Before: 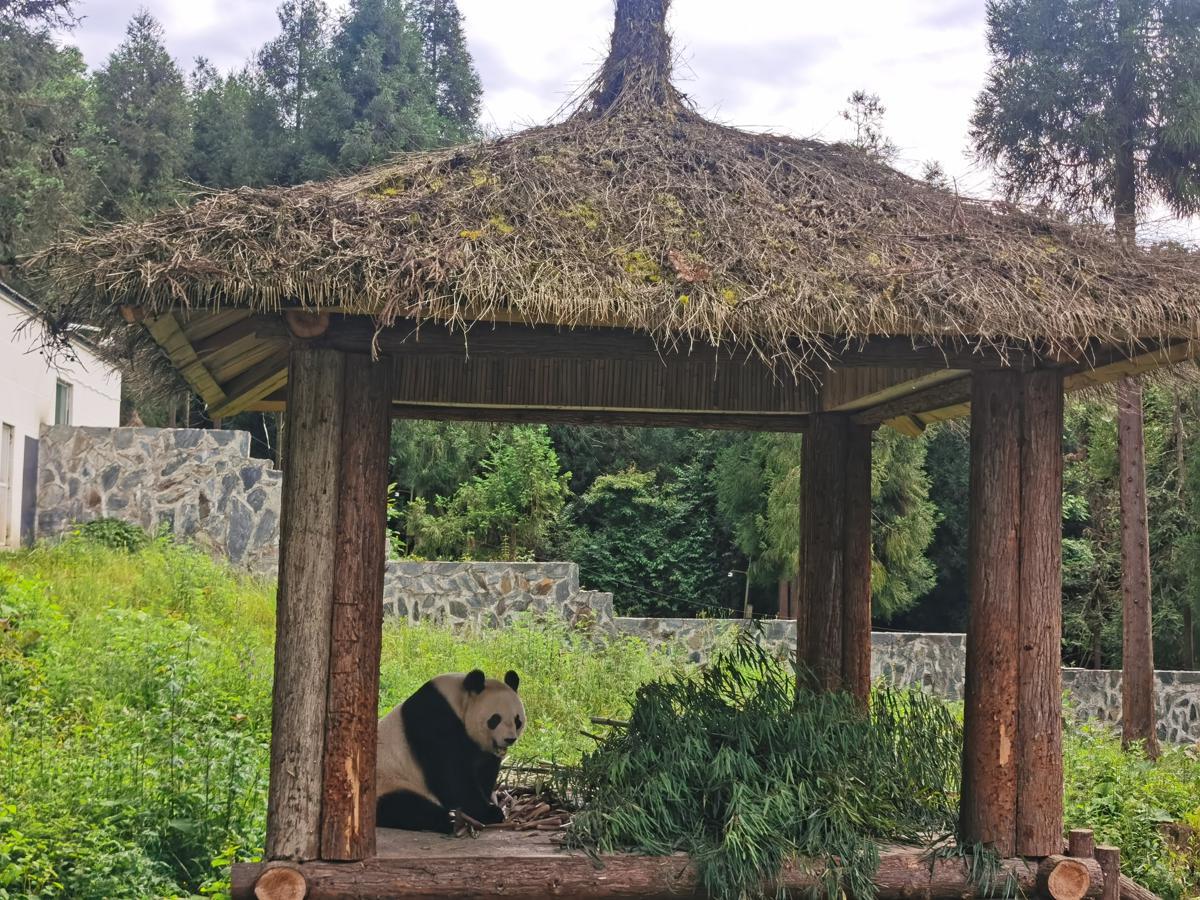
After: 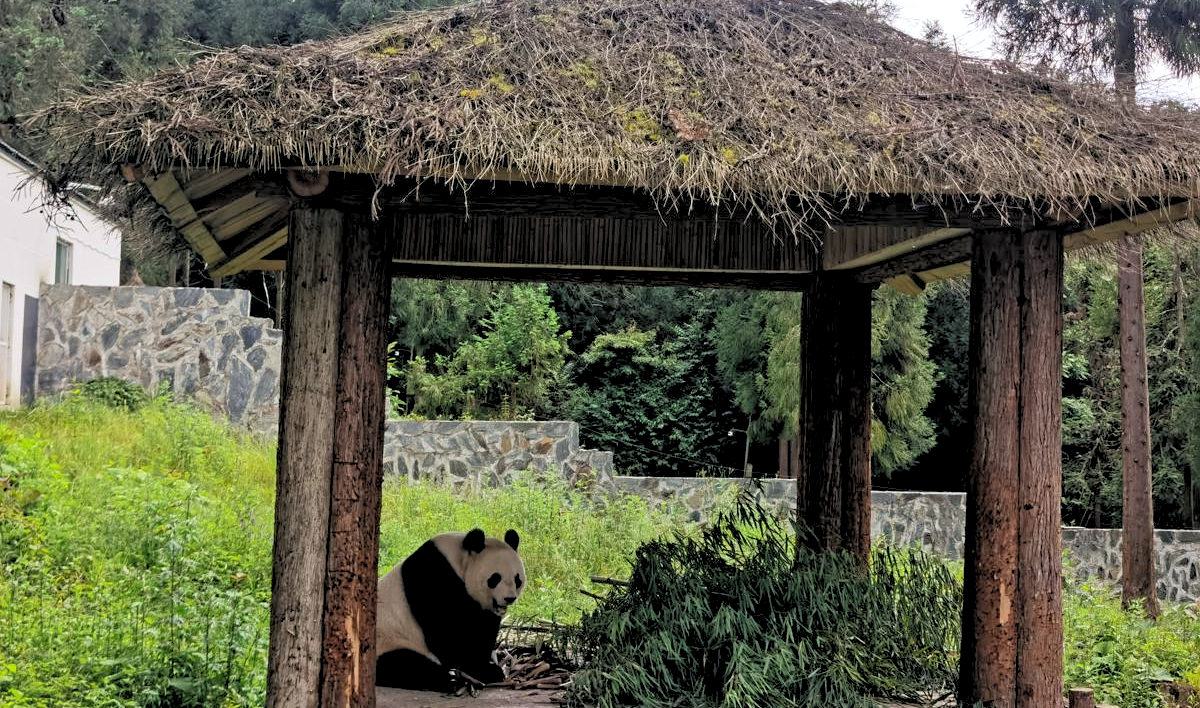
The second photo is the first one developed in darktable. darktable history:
rgb levels: levels [[0.029, 0.461, 0.922], [0, 0.5, 1], [0, 0.5, 1]]
tone equalizer: on, module defaults
white balance: red 0.982, blue 1.018
crop and rotate: top 15.774%, bottom 5.506%
